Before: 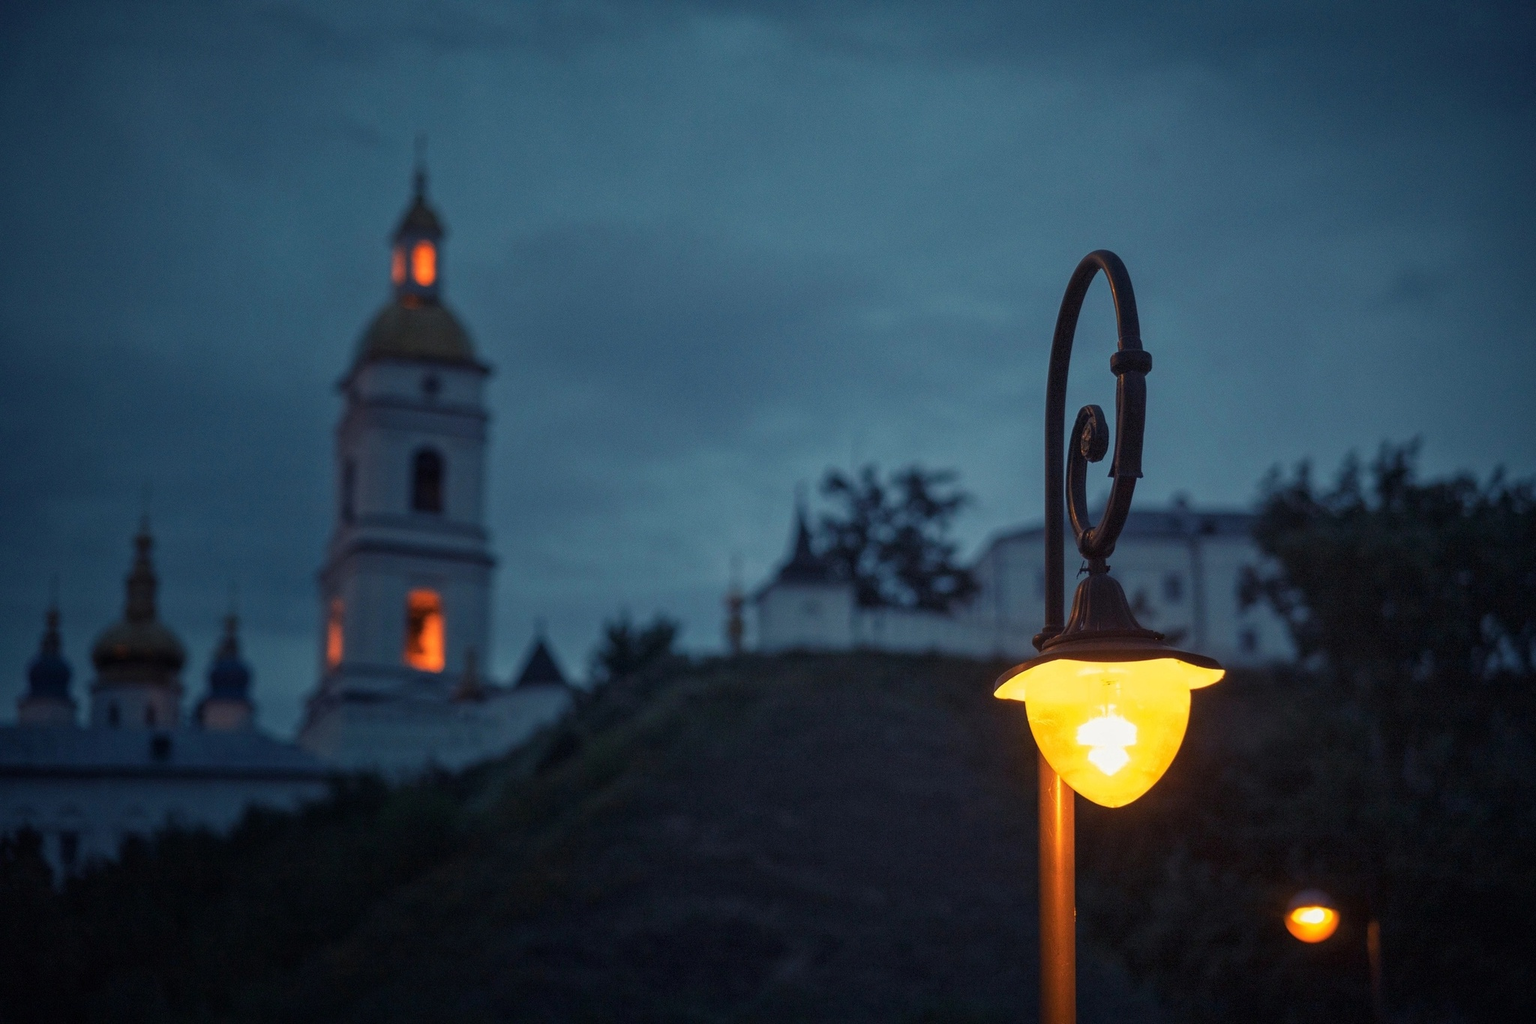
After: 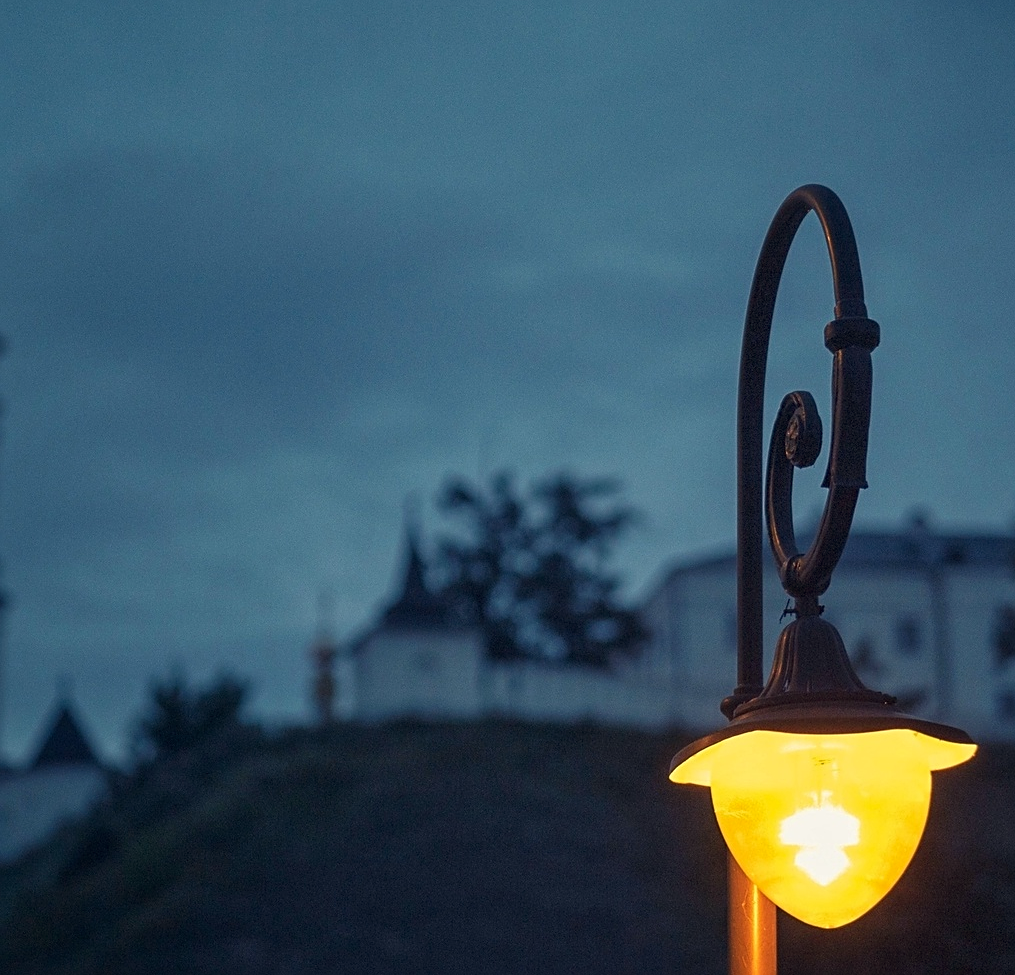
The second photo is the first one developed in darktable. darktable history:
color correction: highlights a* 0.207, highlights b* 2.7, shadows a* -0.874, shadows b* -4.78
crop: left 32.075%, top 10.976%, right 18.355%, bottom 17.596%
sharpen: on, module defaults
